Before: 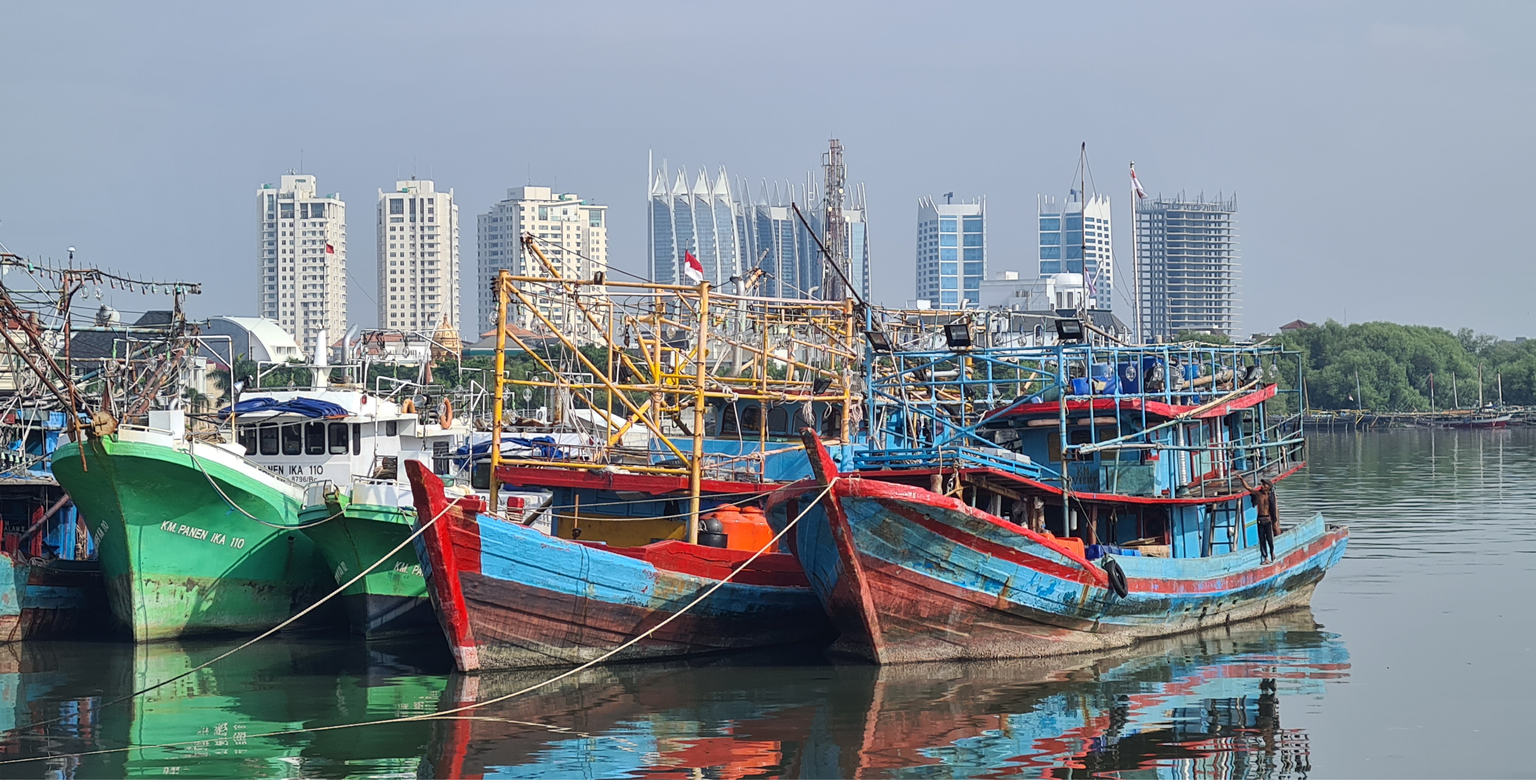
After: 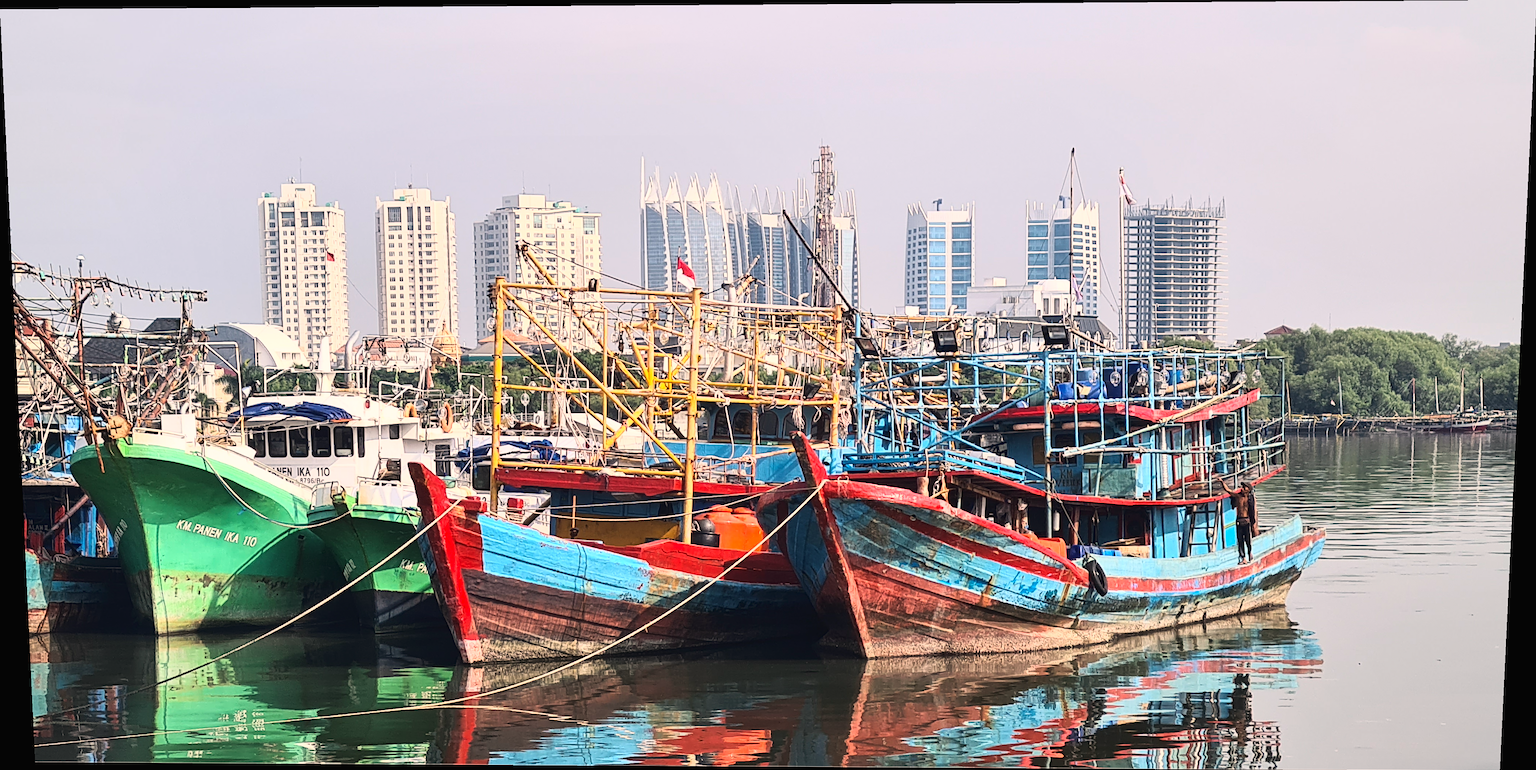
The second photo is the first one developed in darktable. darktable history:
tone curve: curves: ch0 [(0, 0.013) (0.198, 0.175) (0.512, 0.582) (0.625, 0.754) (0.81, 0.934) (1, 1)], color space Lab, linked channels, preserve colors none
sharpen: amount 0.2
white balance: red 1.127, blue 0.943
rotate and perspective: lens shift (vertical) 0.048, lens shift (horizontal) -0.024, automatic cropping off
